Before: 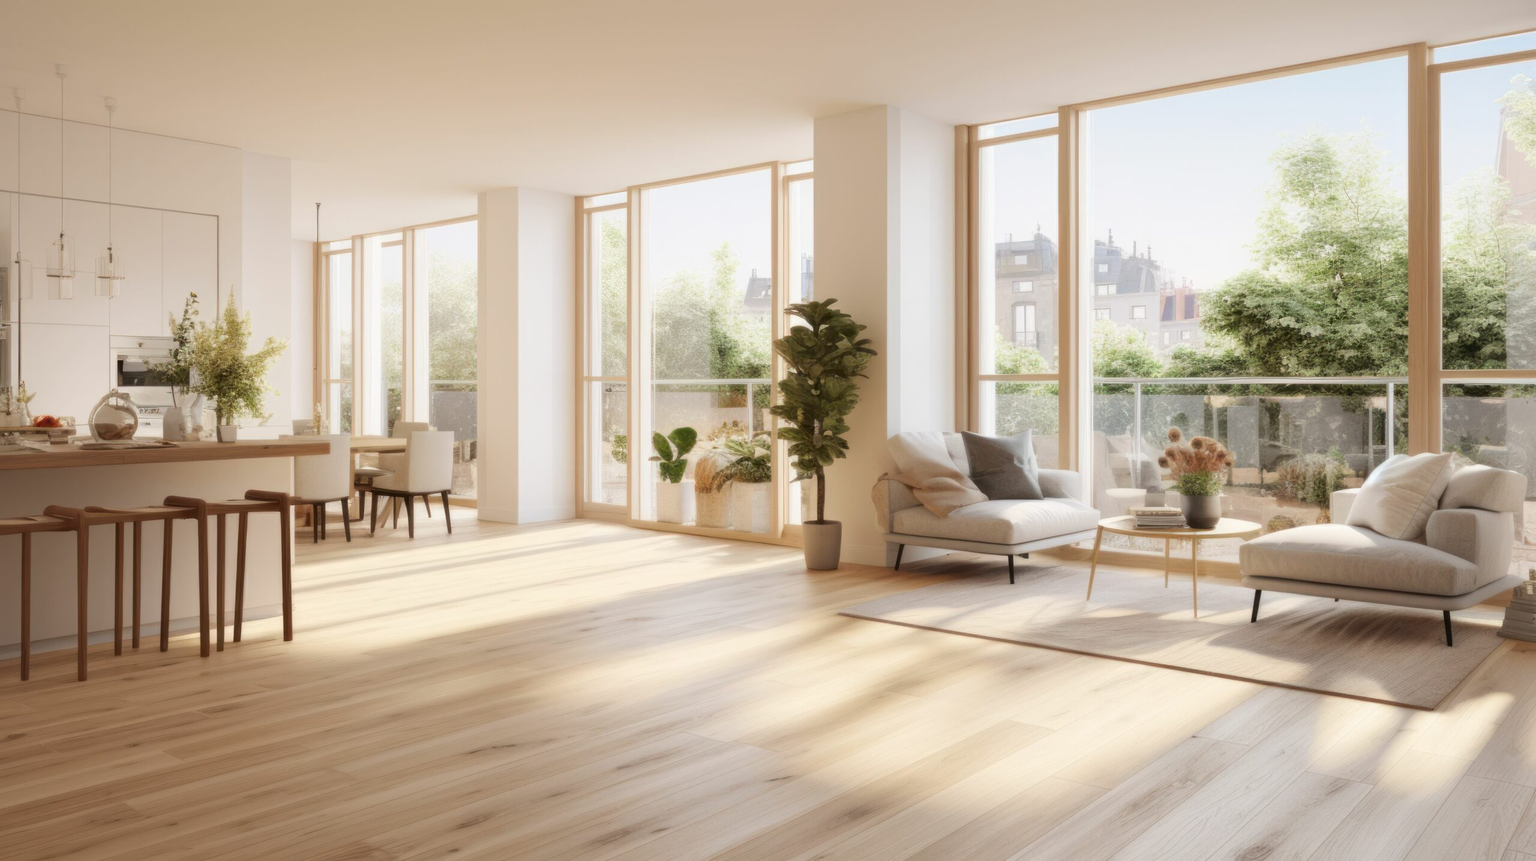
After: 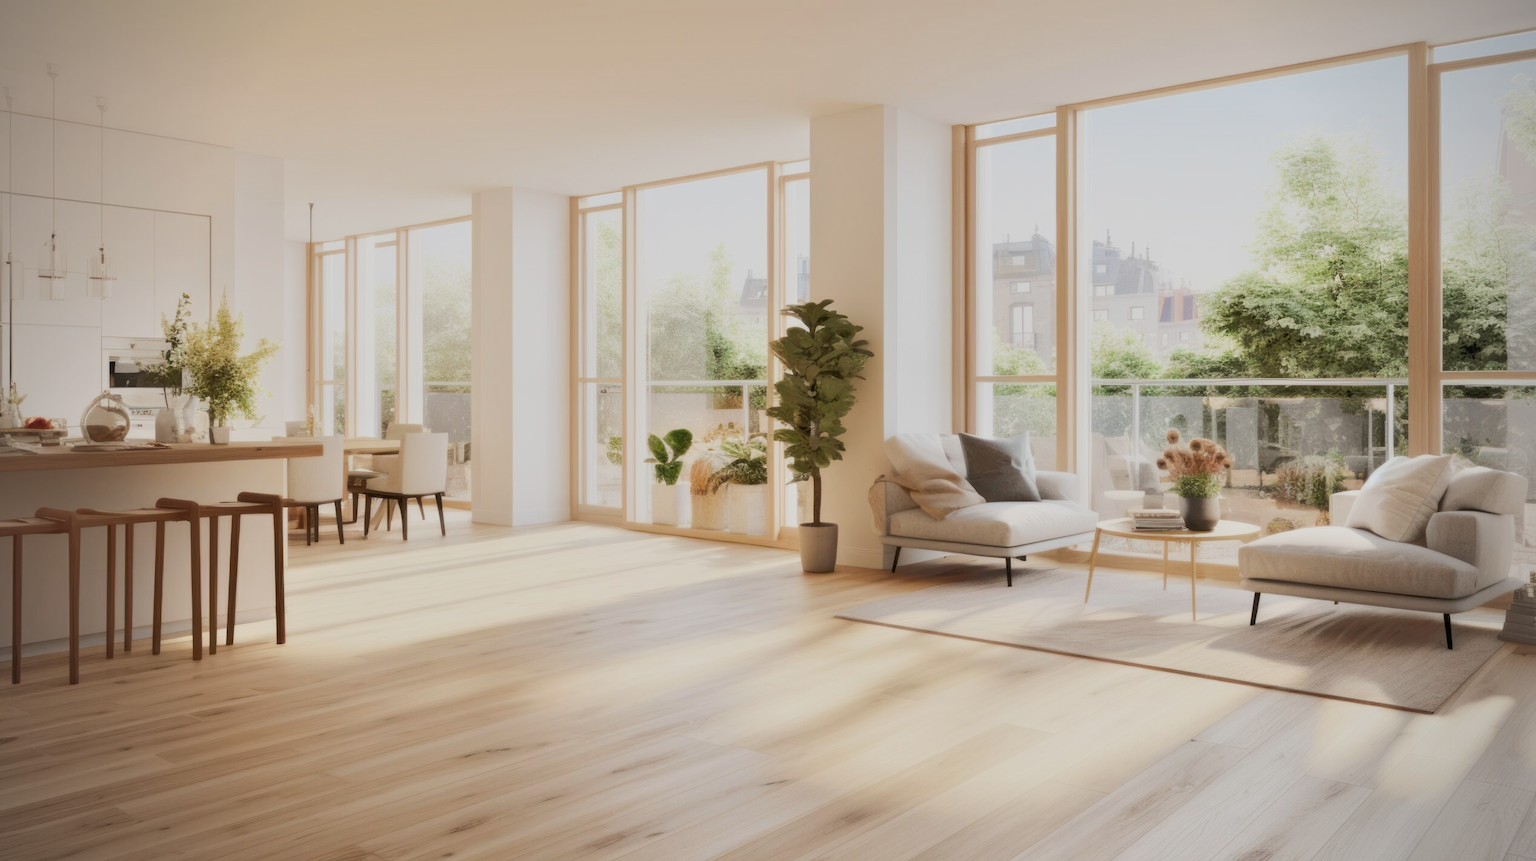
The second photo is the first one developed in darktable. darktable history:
filmic rgb: black relative exposure -7.65 EV, white relative exposure 4.56 EV, hardness 3.61, contrast 1.05
vignetting: on, module defaults
crop and rotate: left 0.614%, top 0.179%, bottom 0.309%
tone equalizer: -8 EV -0.528 EV, -7 EV -0.319 EV, -6 EV -0.083 EV, -5 EV 0.413 EV, -4 EV 0.985 EV, -3 EV 0.791 EV, -2 EV -0.01 EV, -1 EV 0.14 EV, +0 EV -0.012 EV, smoothing 1
